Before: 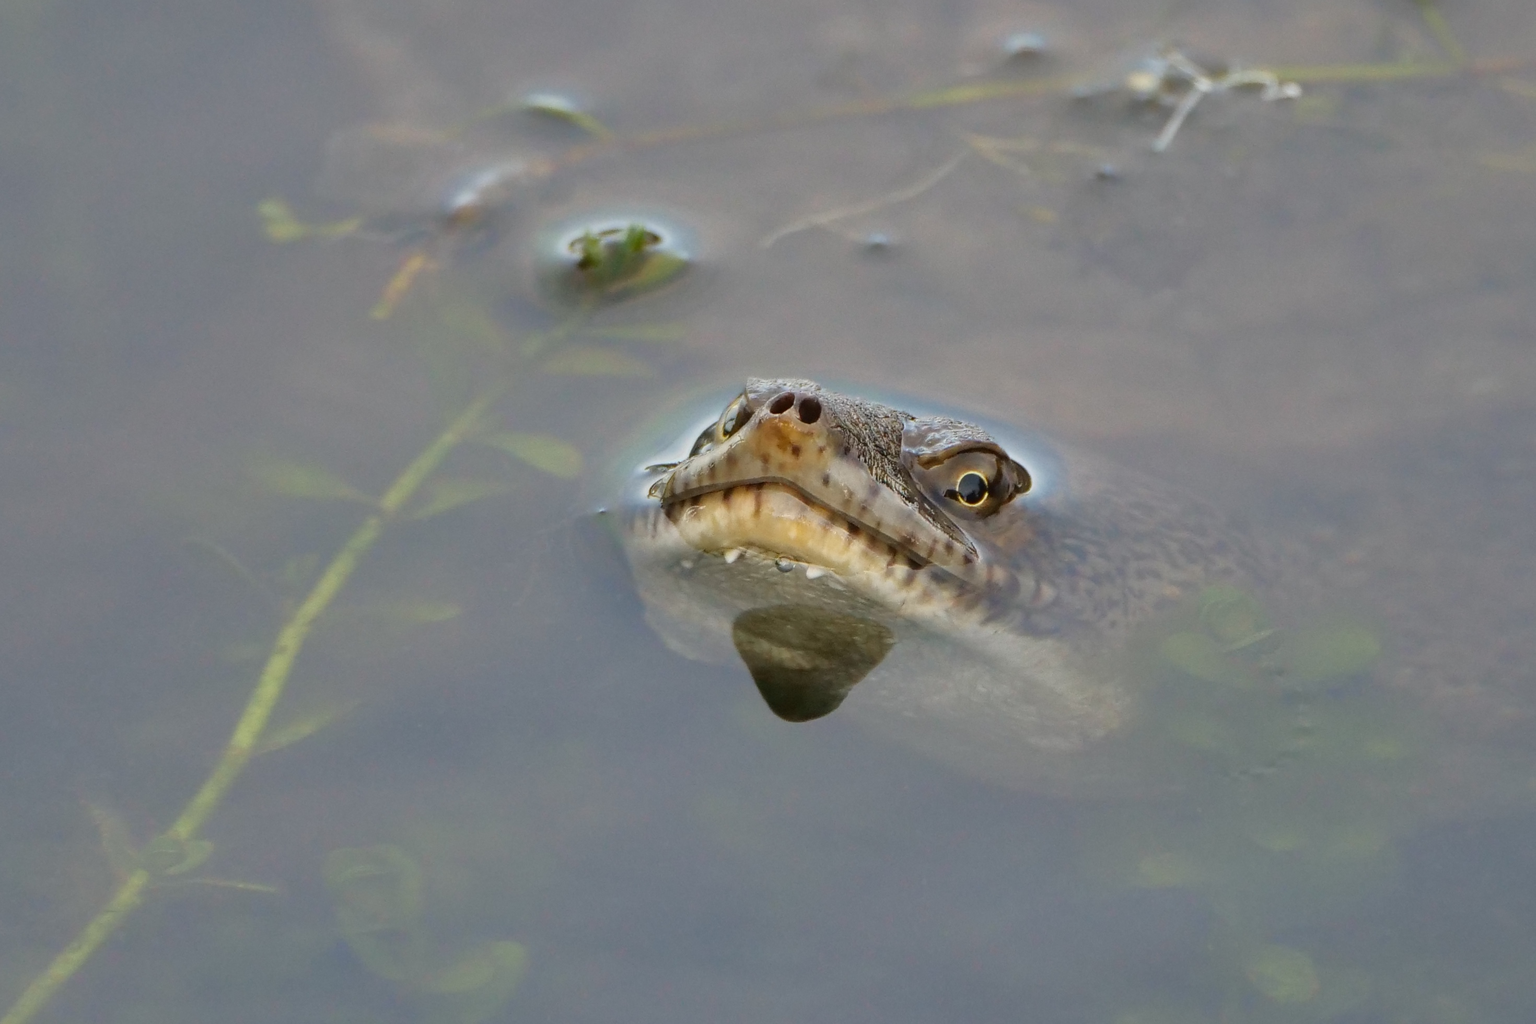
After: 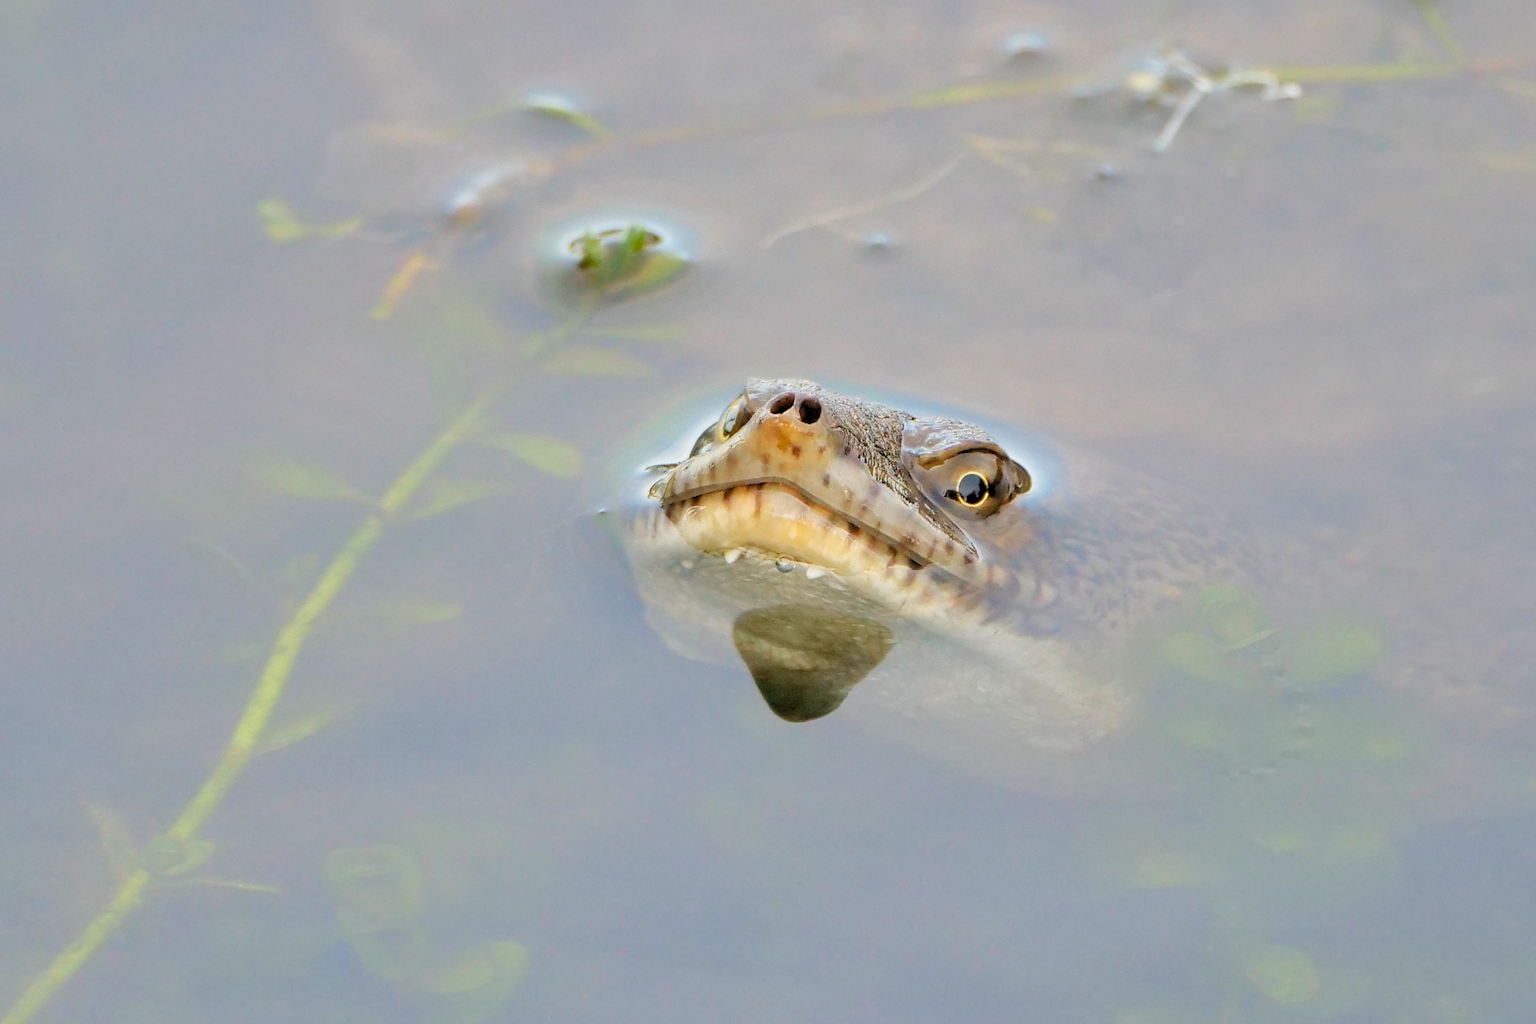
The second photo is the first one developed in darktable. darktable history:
sharpen: amount 0.2
levels: levels [0.072, 0.414, 0.976]
tone equalizer: on, module defaults
base curve: curves: ch0 [(0, 0) (0.989, 0.992)], preserve colors none
